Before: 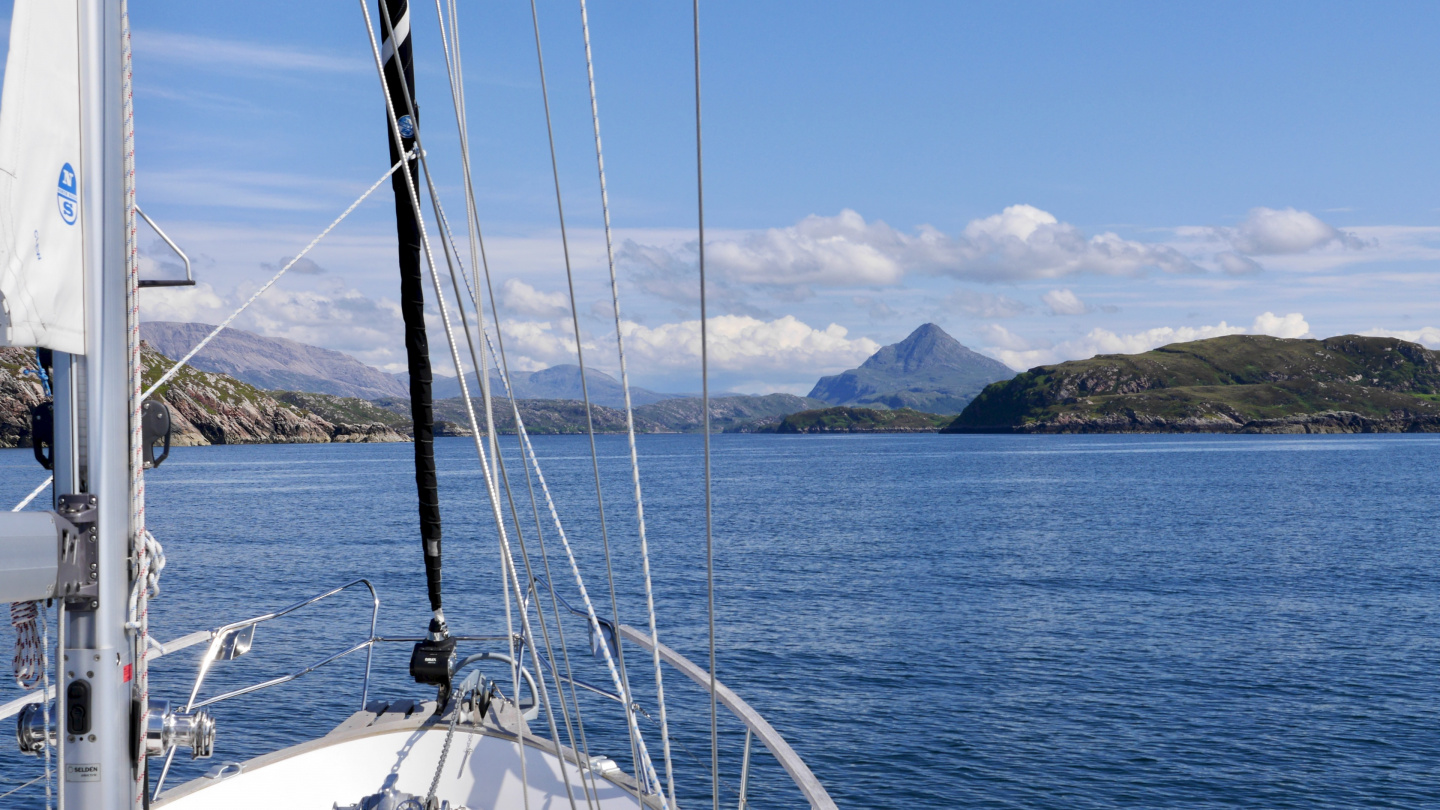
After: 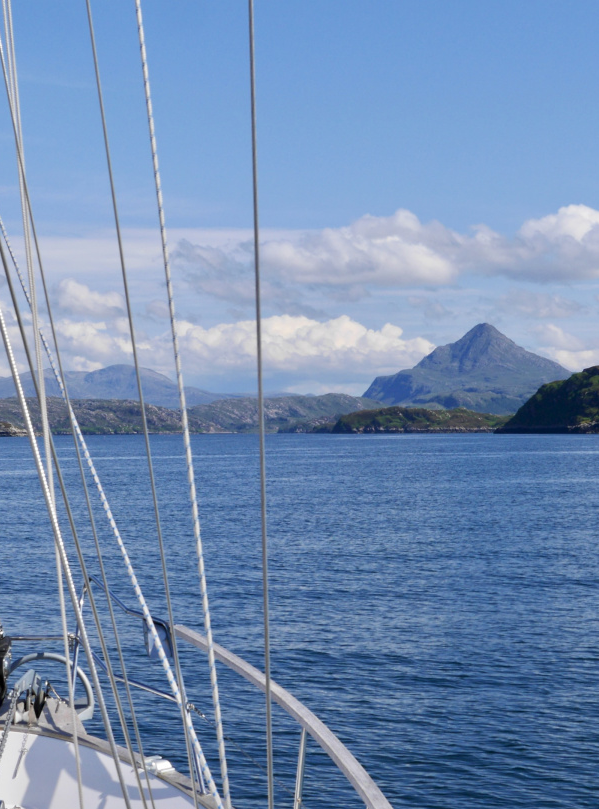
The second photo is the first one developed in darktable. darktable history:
crop: left 30.962%, right 27.381%
